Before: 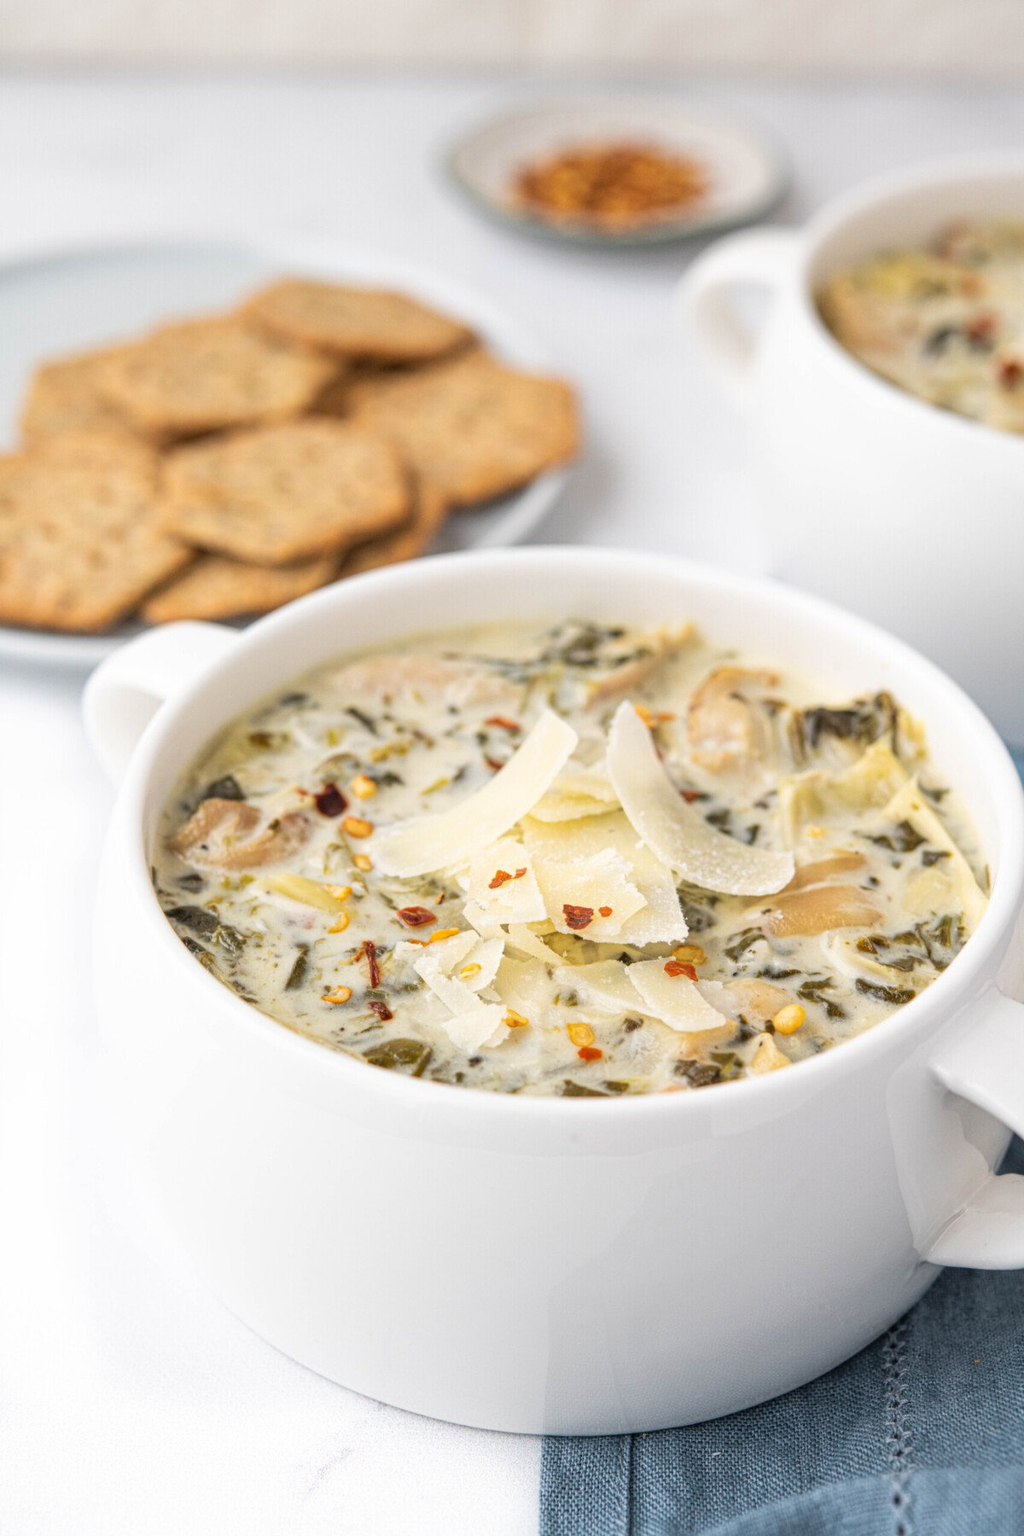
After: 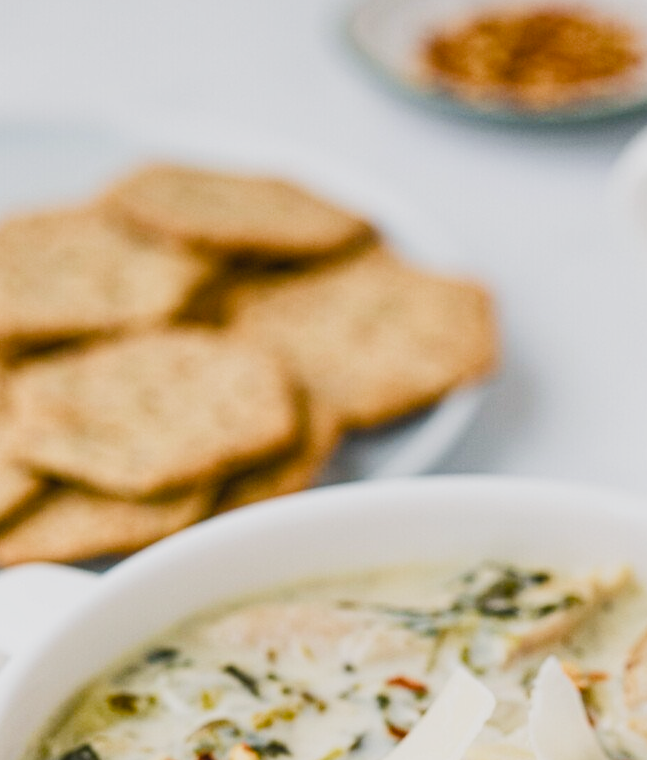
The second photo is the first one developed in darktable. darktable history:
shadows and highlights: shadows 37.66, highlights -28.07, soften with gaussian
filmic rgb: black relative exposure -7.65 EV, white relative exposure 4.56 EV, hardness 3.61, contrast 0.998, color science v5 (2021), contrast in shadows safe, contrast in highlights safe
crop: left 15.195%, top 9.159%, right 30.863%, bottom 48.579%
color balance rgb: power › luminance -7.668%, power › chroma 1.105%, power › hue 216.43°, perceptual saturation grading › global saturation 40.143%, perceptual saturation grading › highlights -25.726%, perceptual saturation grading › mid-tones 35.672%, perceptual saturation grading › shadows 35.274%, perceptual brilliance grading › global brilliance 20.901%, perceptual brilliance grading › shadows -35.37%, global vibrance 10.755%
